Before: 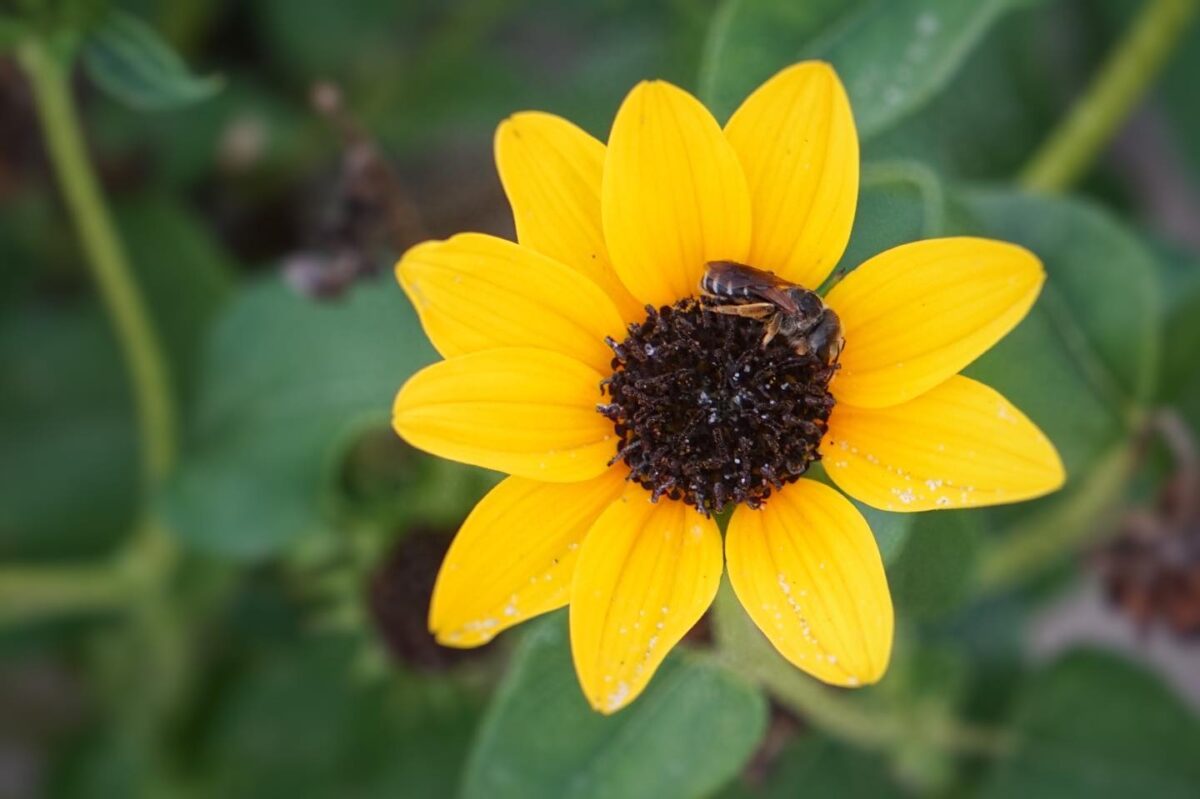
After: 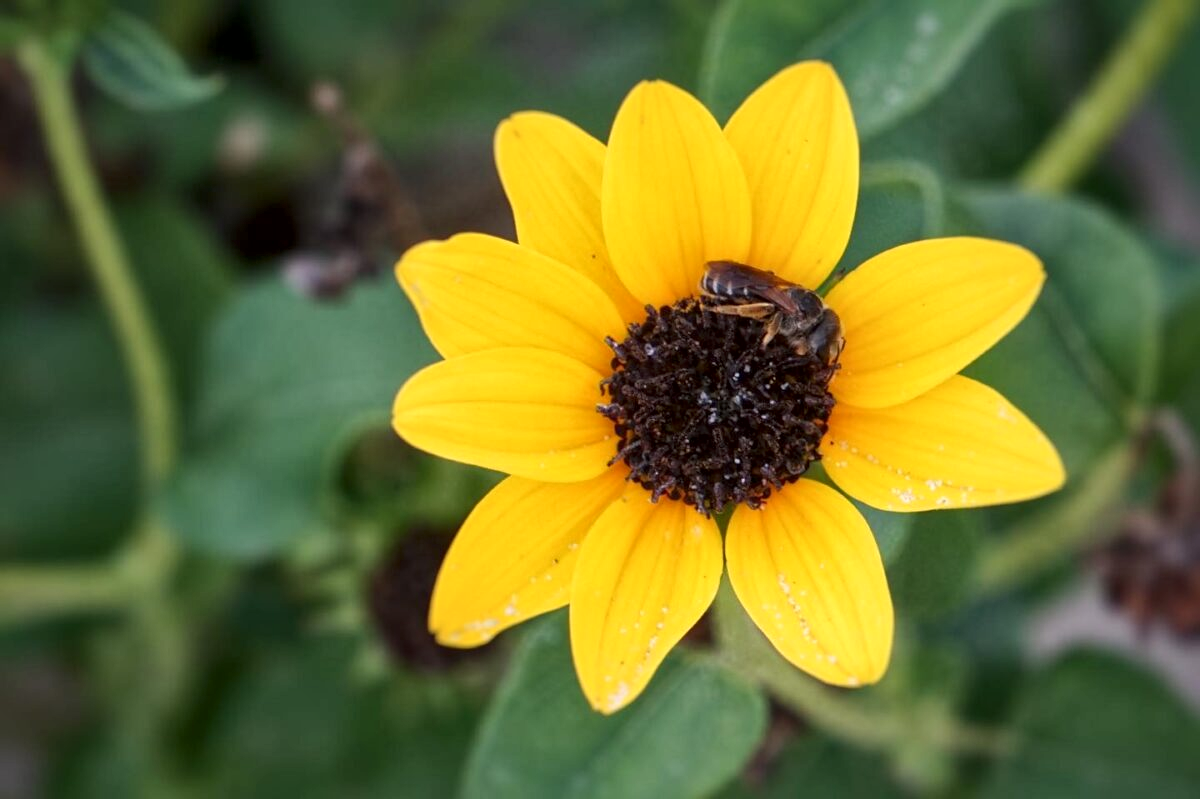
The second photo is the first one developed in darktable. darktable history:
local contrast: mode bilateral grid, contrast 25, coarseness 59, detail 152%, midtone range 0.2
